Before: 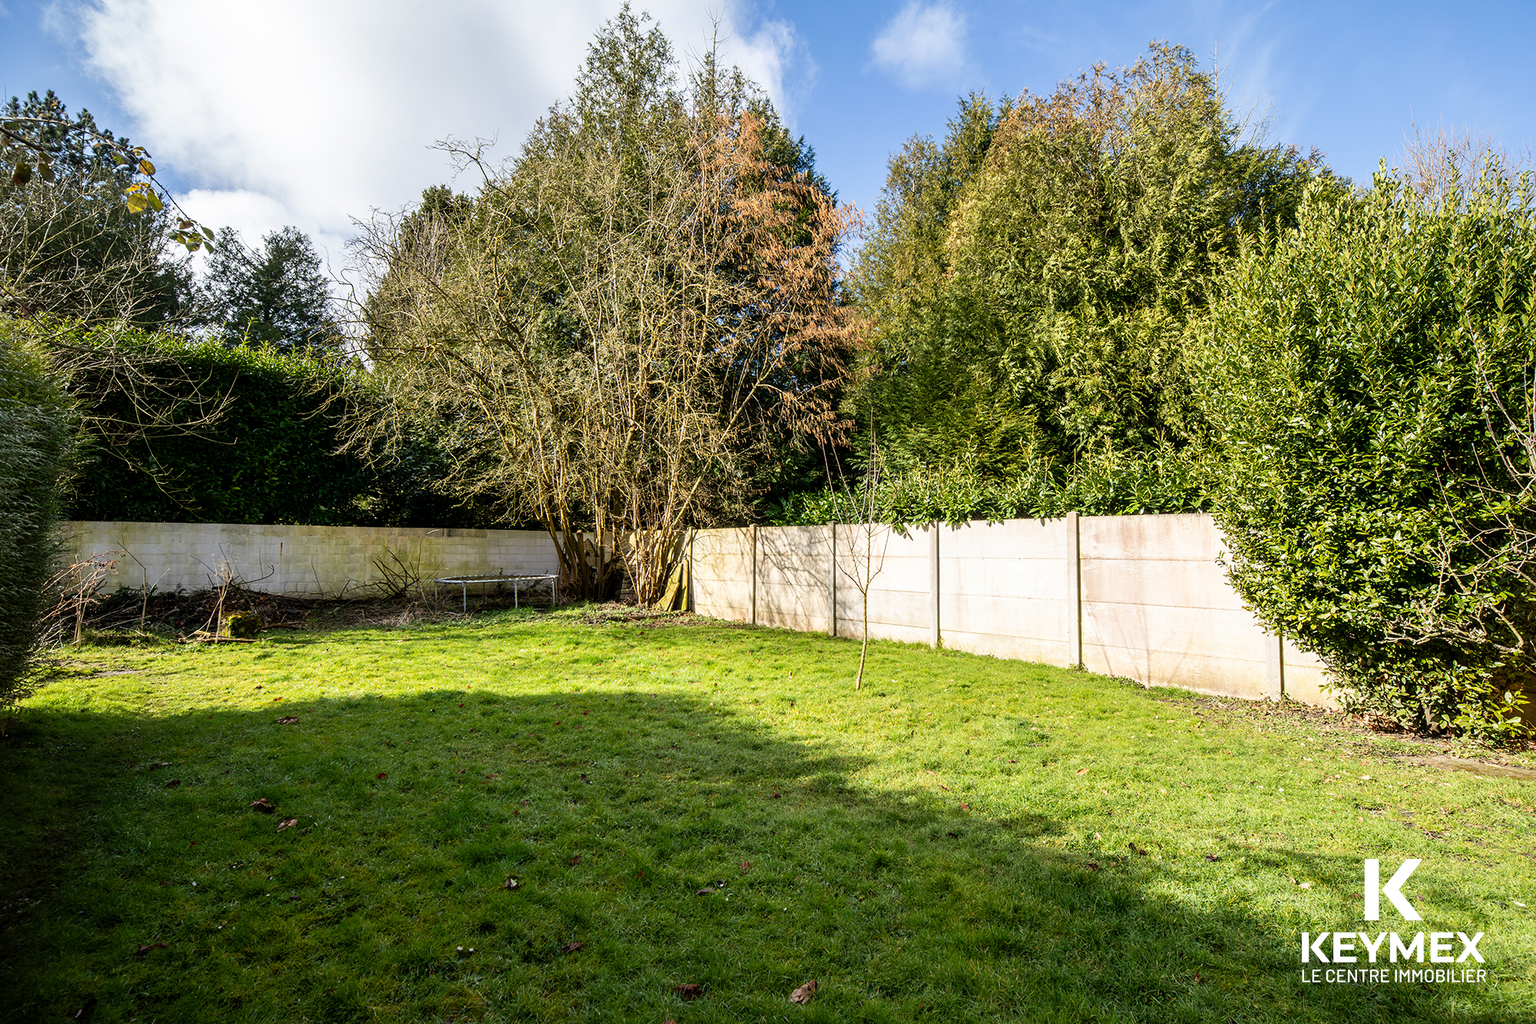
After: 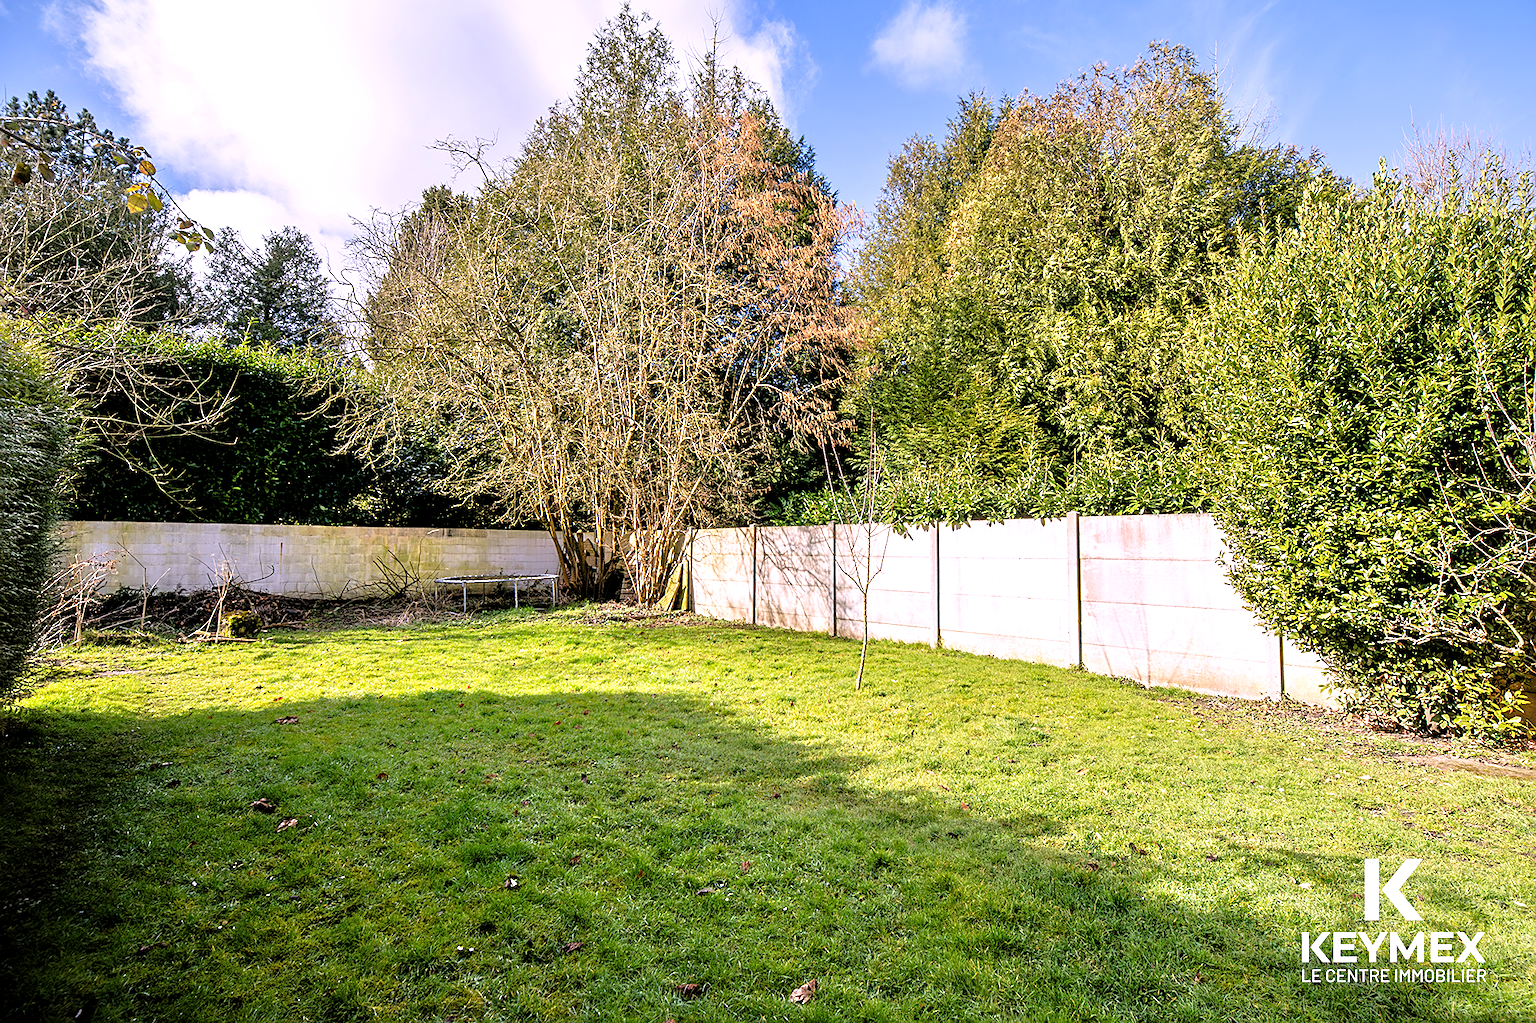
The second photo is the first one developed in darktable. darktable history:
sharpen: on, module defaults
tone equalizer: -7 EV 0.15 EV, -6 EV 0.6 EV, -5 EV 1.15 EV, -4 EV 1.33 EV, -3 EV 1.15 EV, -2 EV 0.6 EV, -1 EV 0.15 EV, mask exposure compensation -0.5 EV
white balance: red 1.066, blue 1.119
levels: levels [0.031, 0.5, 0.969]
